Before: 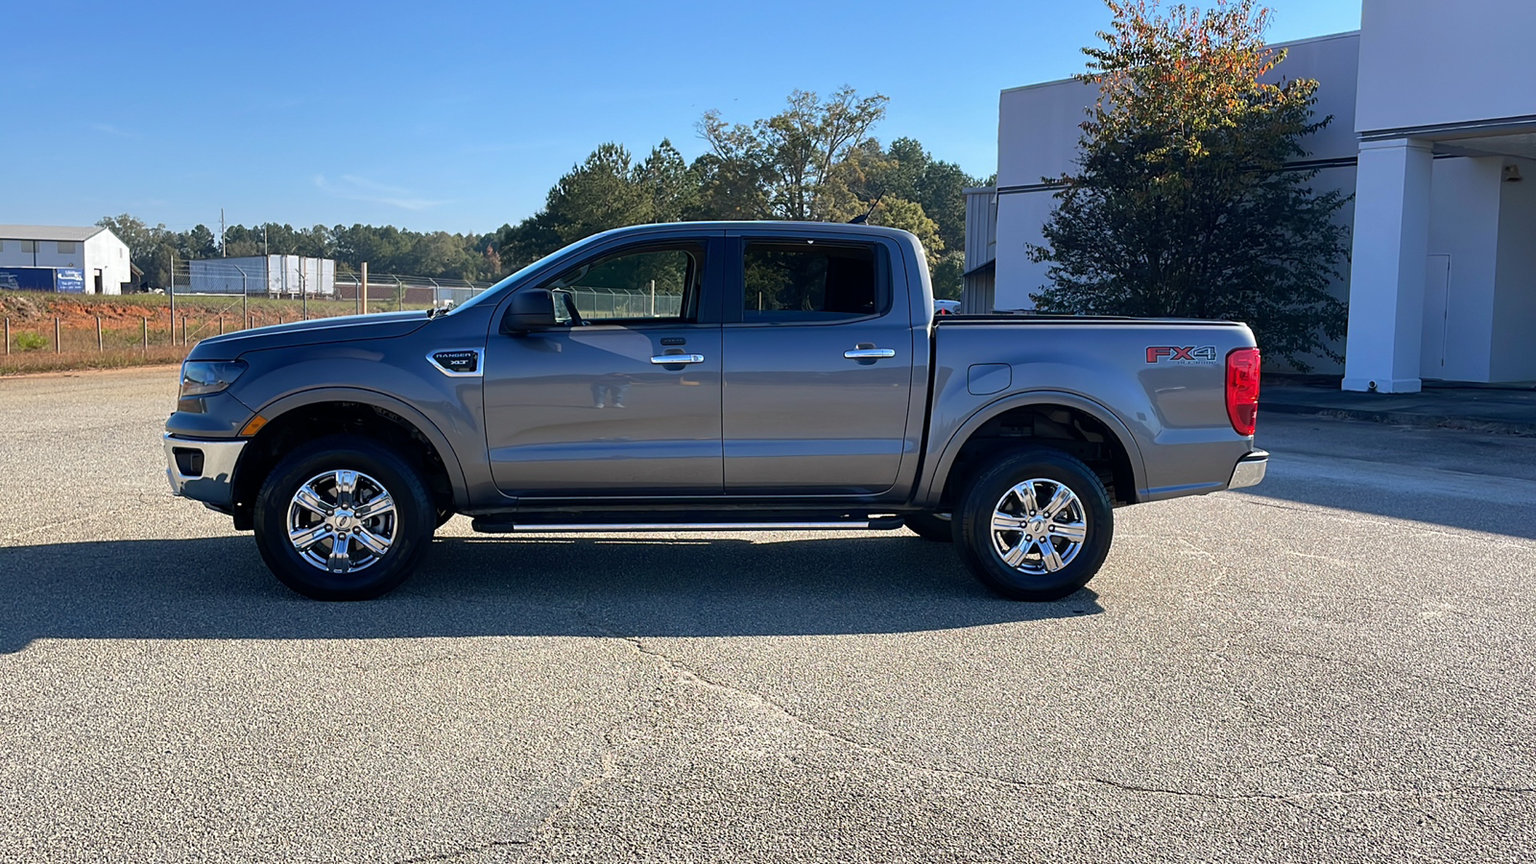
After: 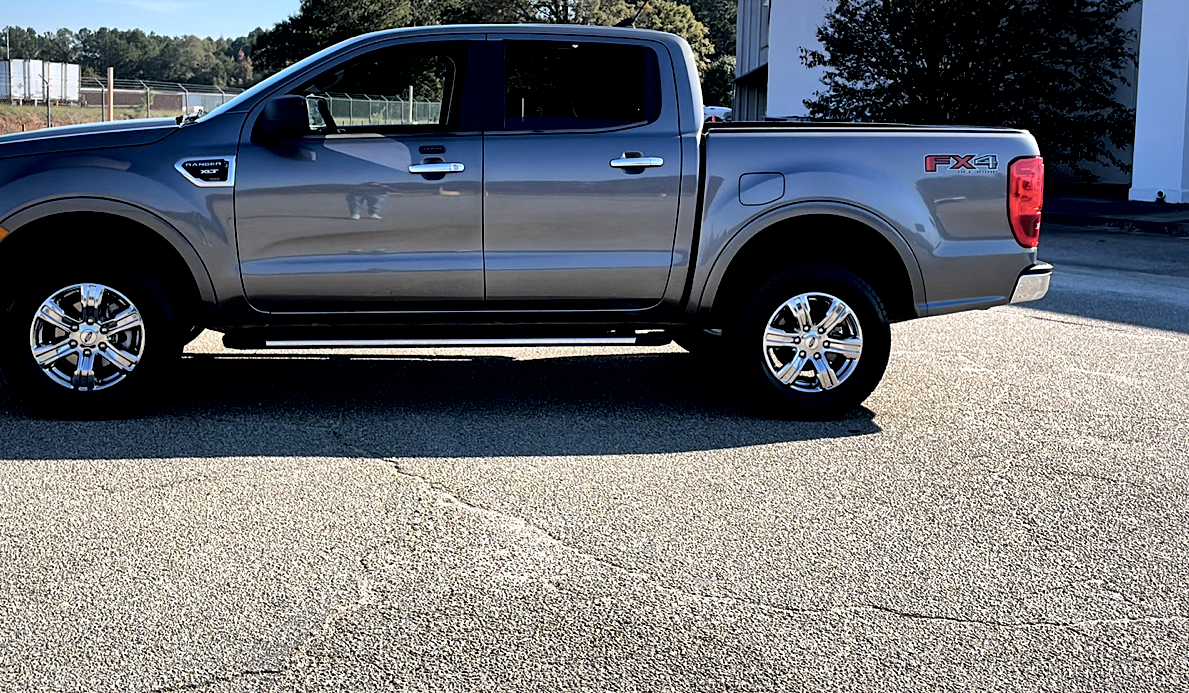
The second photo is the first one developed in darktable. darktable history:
local contrast: mode bilateral grid, contrast 44, coarseness 69, detail 214%, midtone range 0.2
crop: left 16.855%, top 22.916%, right 8.818%
contrast equalizer: octaves 7, y [[0.536, 0.565, 0.581, 0.516, 0.52, 0.491], [0.5 ×6], [0.5 ×6], [0 ×6], [0 ×6]], mix -0.316
filmic rgb: middle gray luminance 8.69%, black relative exposure -6.27 EV, white relative exposure 2.73 EV, target black luminance 0%, hardness 4.74, latitude 73.72%, contrast 1.33, shadows ↔ highlights balance 9.74%, color science v6 (2022)
shadows and highlights: radius 336.64, shadows 28.55, soften with gaussian
tone equalizer: on, module defaults
